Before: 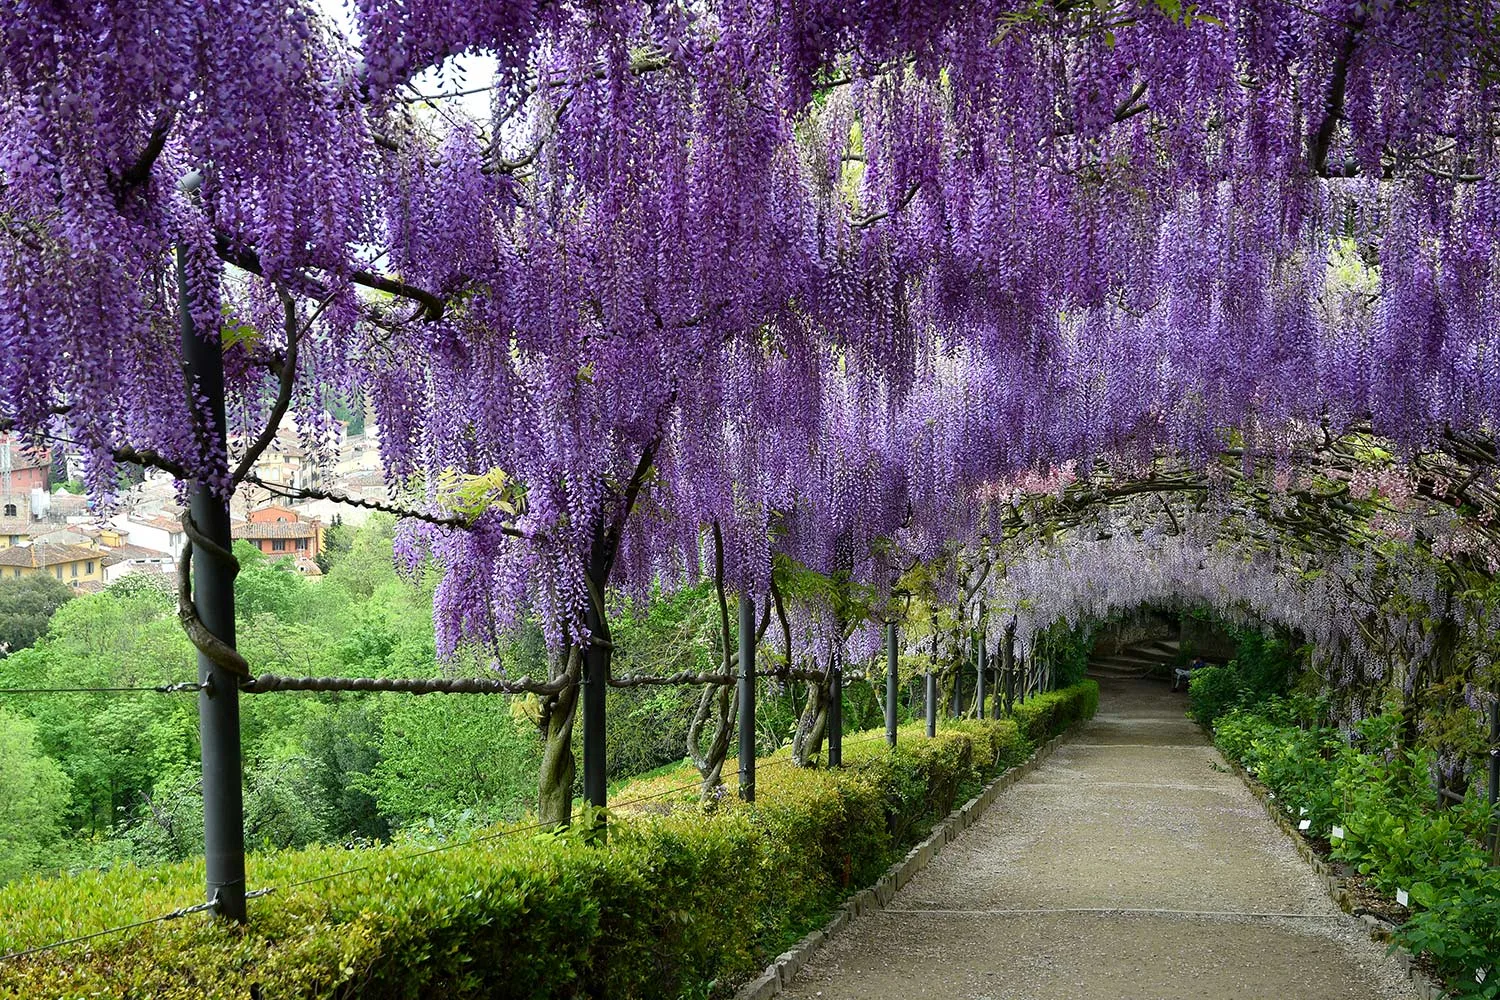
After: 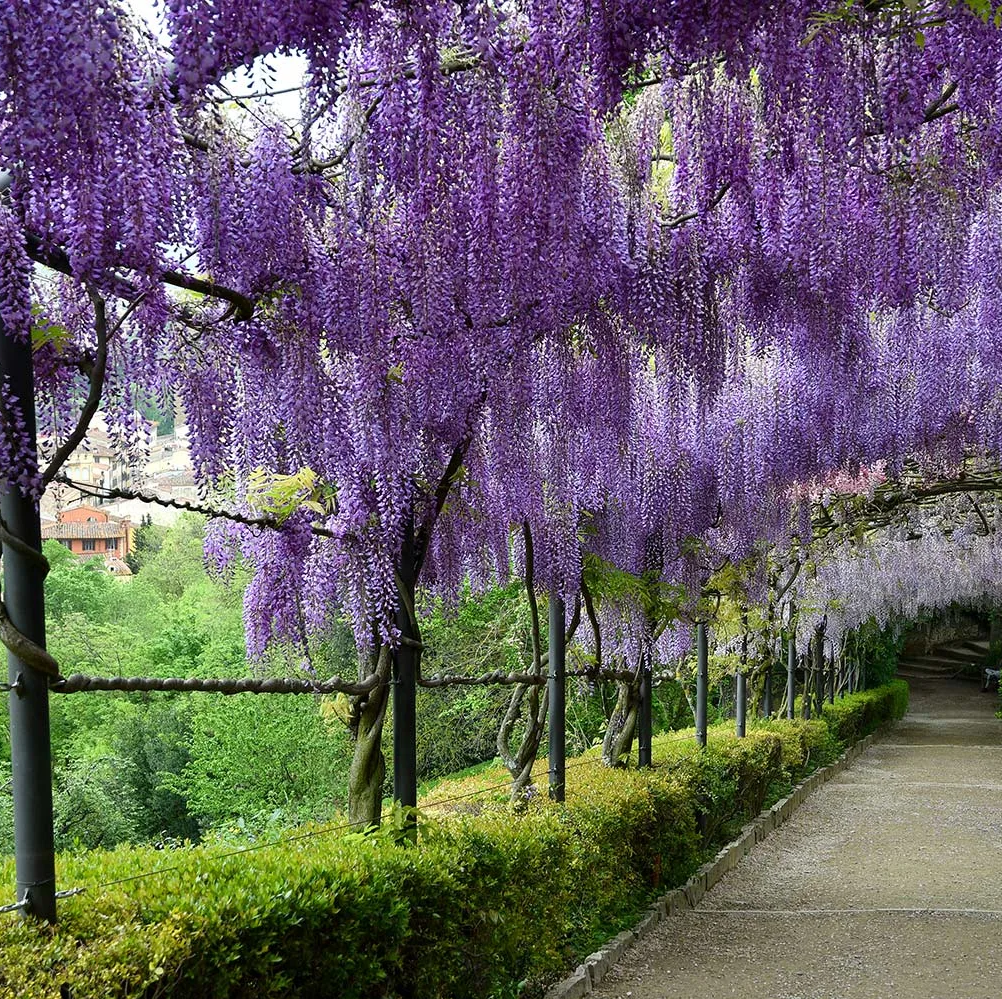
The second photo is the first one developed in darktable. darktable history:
crop and rotate: left 12.682%, right 20.48%
